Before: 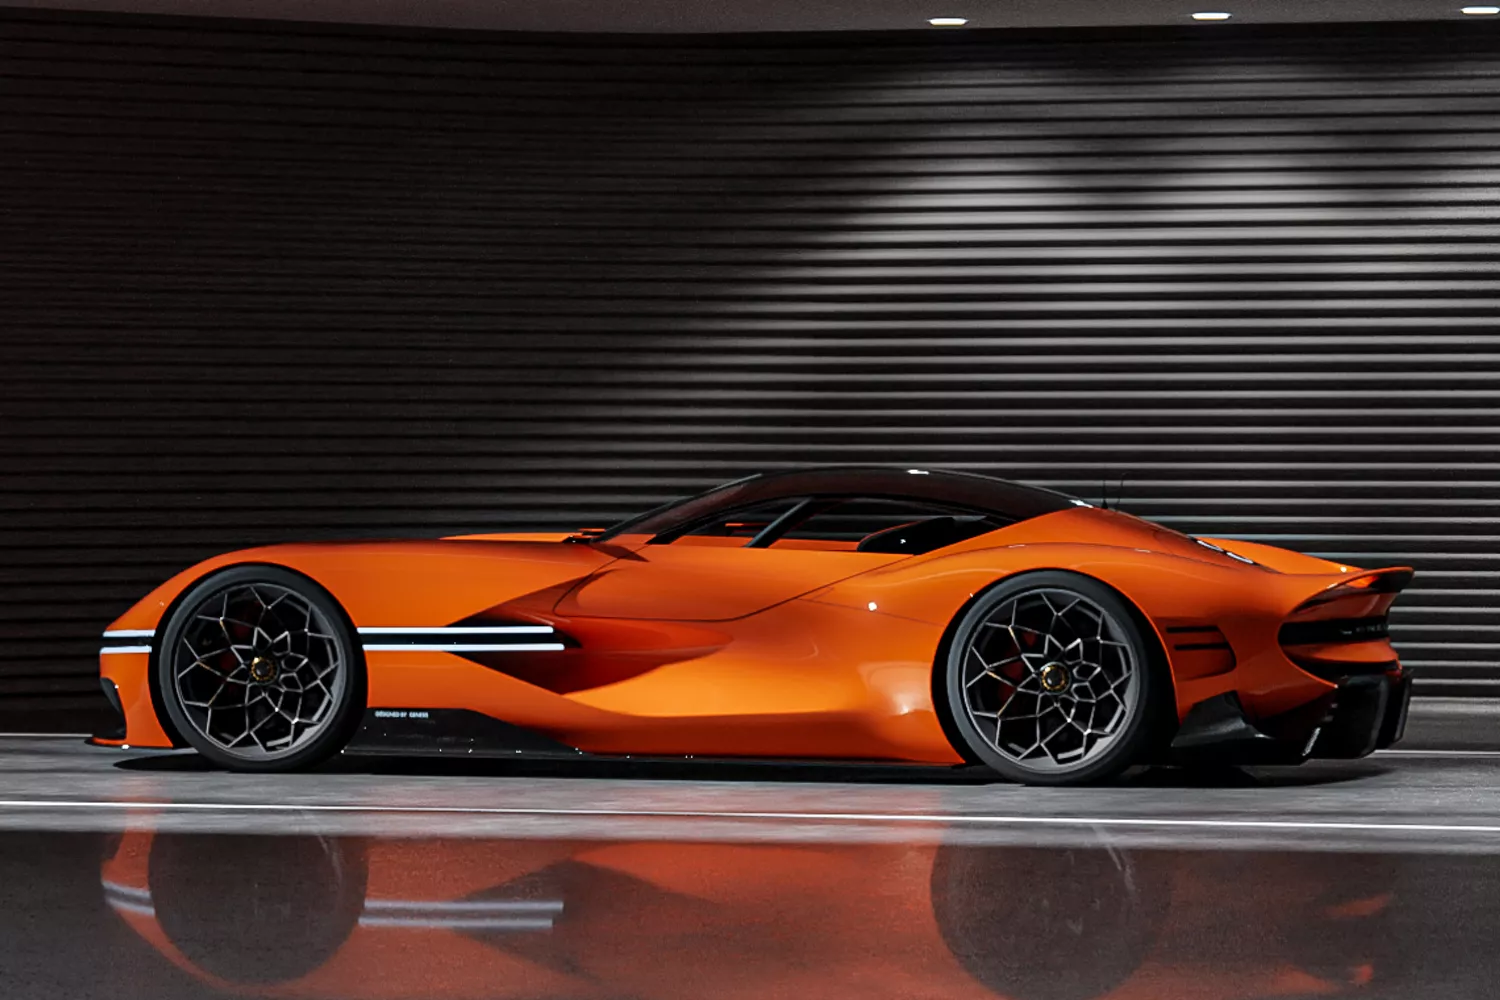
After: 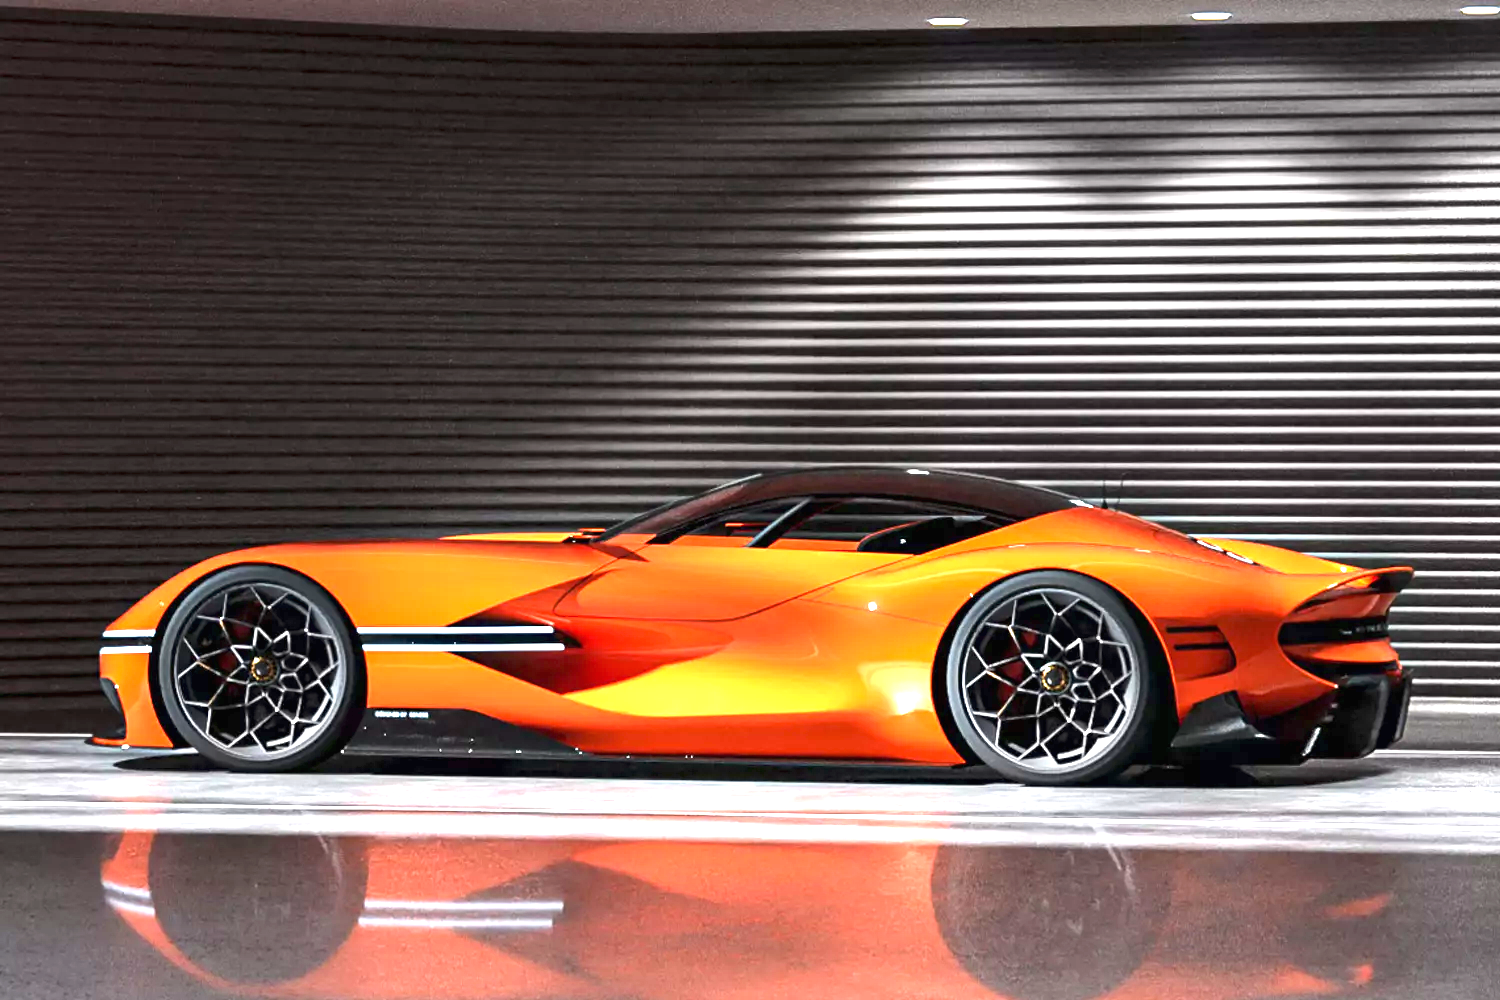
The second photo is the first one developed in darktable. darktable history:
exposure: black level correction 0, exposure 2.16 EV, compensate highlight preservation false
